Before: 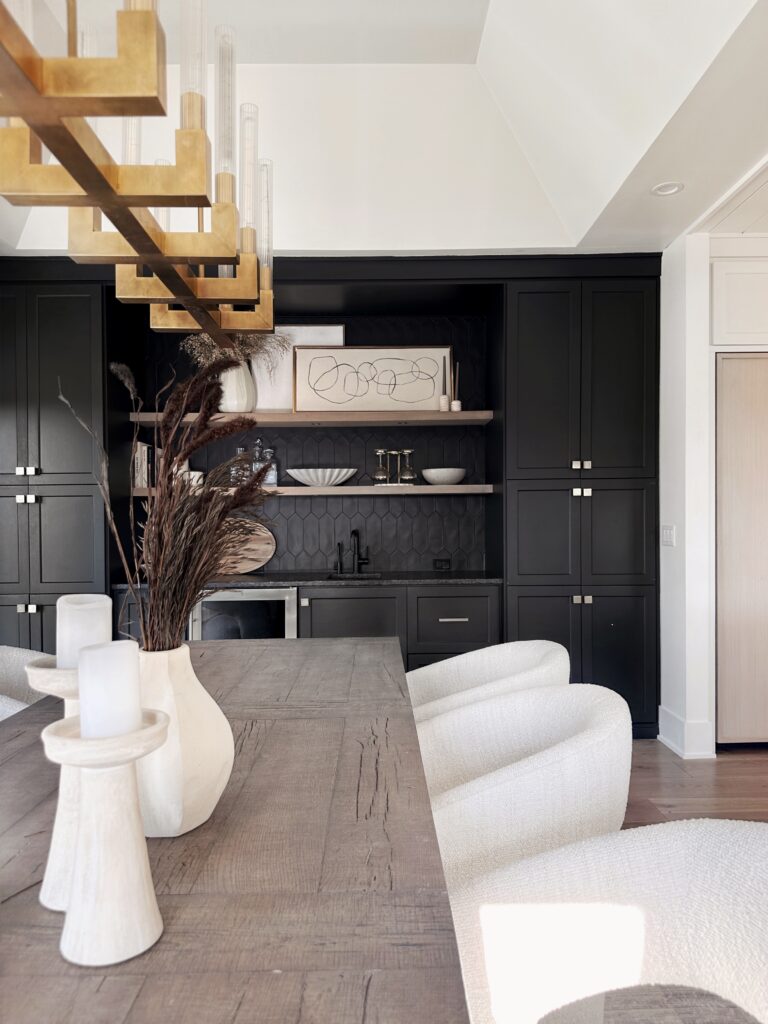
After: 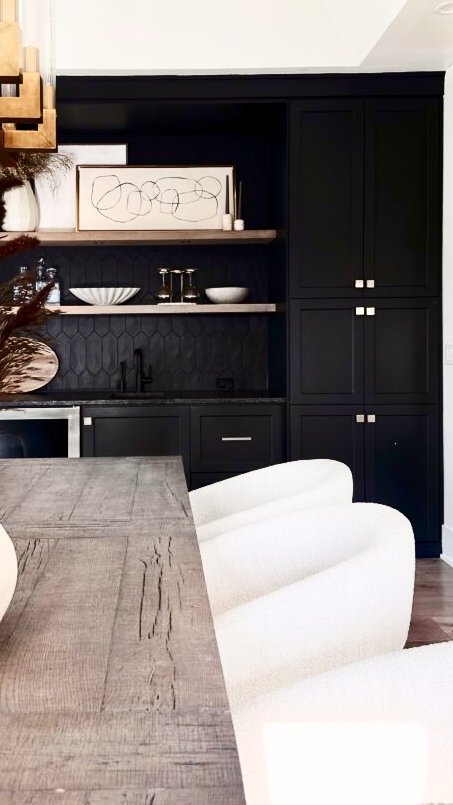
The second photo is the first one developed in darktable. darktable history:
color balance rgb: perceptual saturation grading › global saturation 20%, perceptual saturation grading › highlights -50%, perceptual saturation grading › shadows 30%
crop and rotate: left 28.256%, top 17.734%, right 12.656%, bottom 3.573%
contrast brightness saturation: contrast 0.4, brightness 0.05, saturation 0.25
